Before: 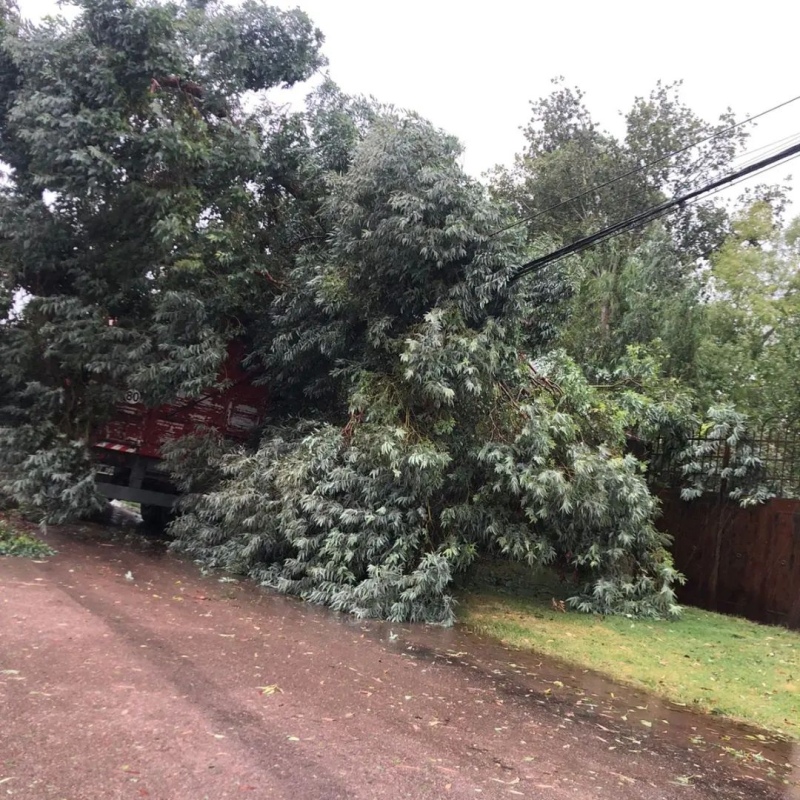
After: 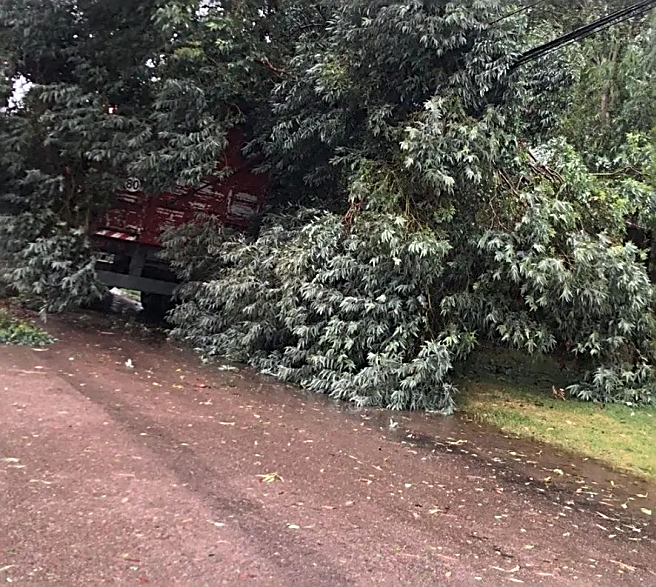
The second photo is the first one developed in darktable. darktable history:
sharpen: amount 1
crop: top 26.531%, right 17.959%
exposure: compensate exposure bias true, compensate highlight preservation false
